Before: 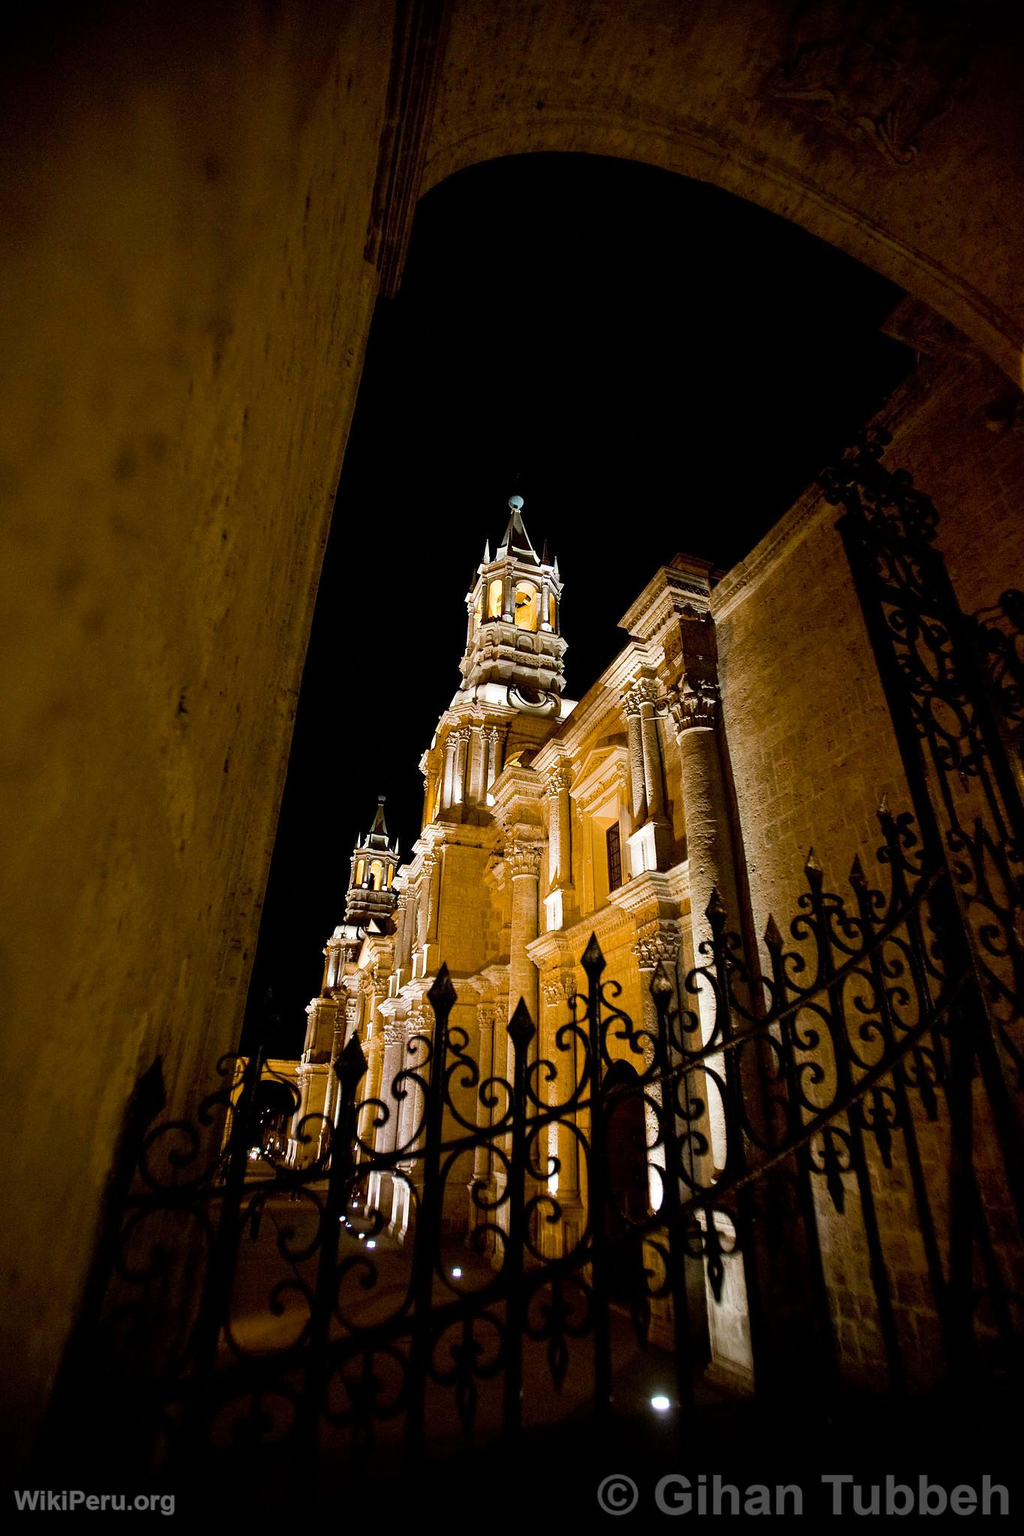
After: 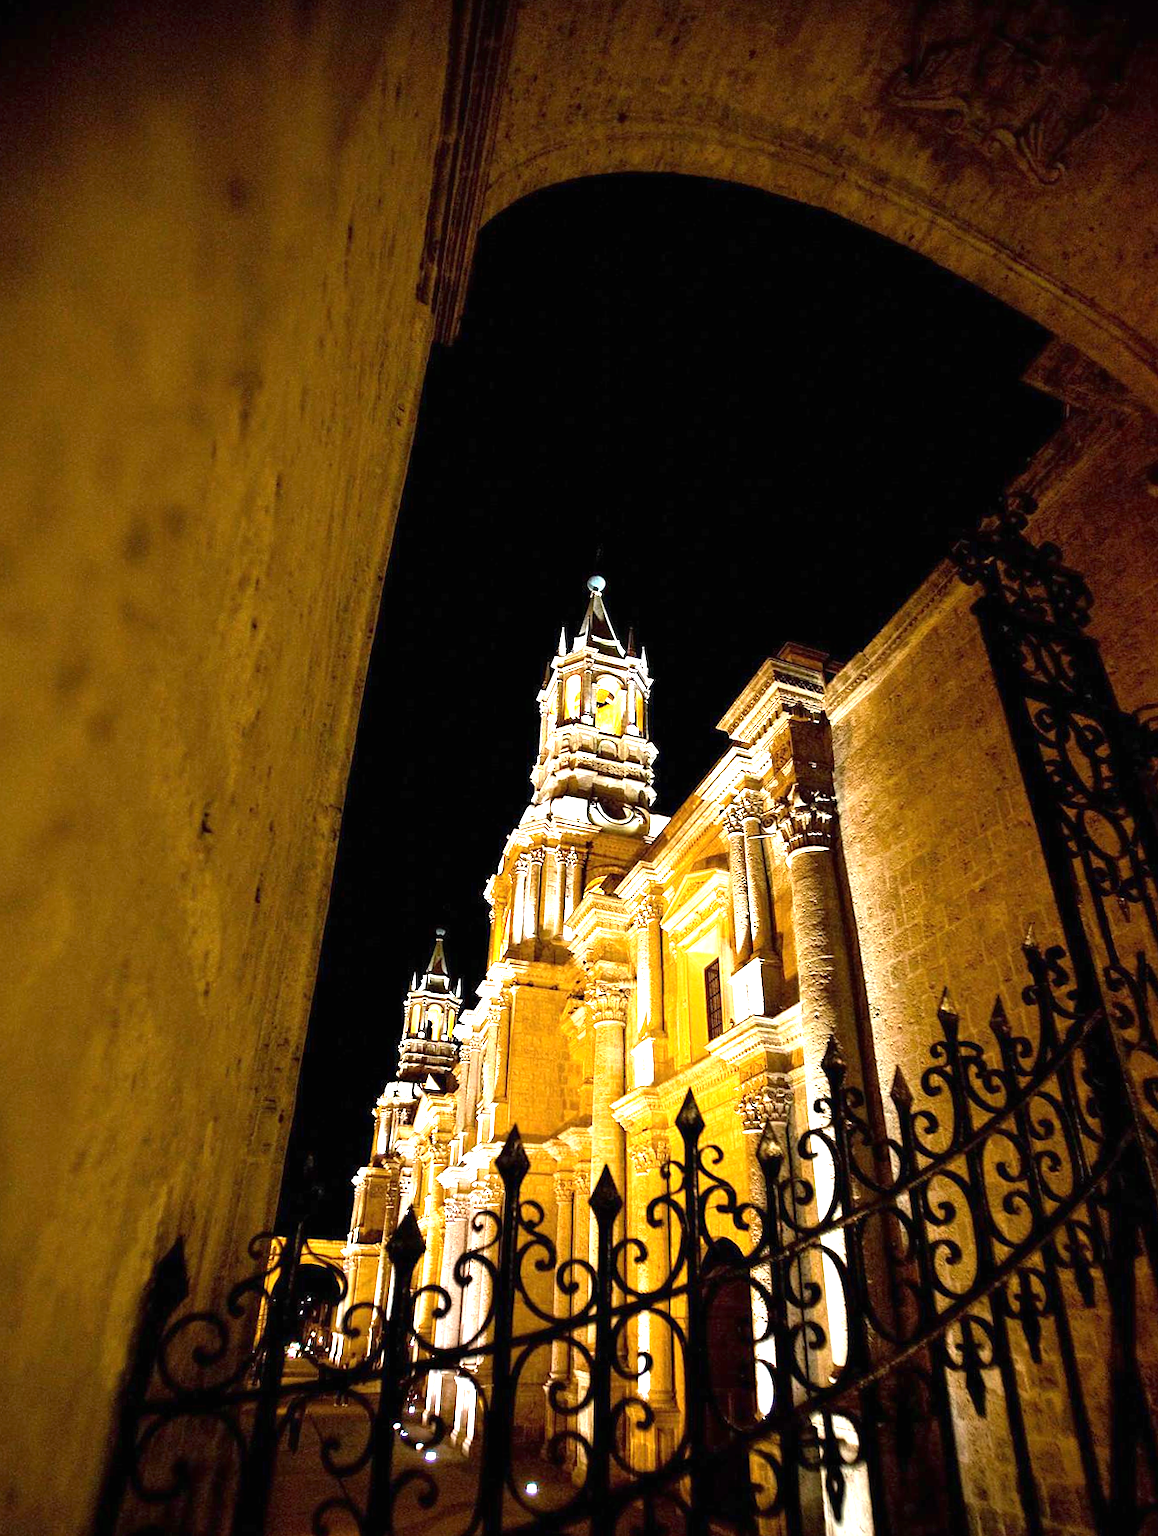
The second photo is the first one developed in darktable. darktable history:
exposure: black level correction 0, exposure 1.525 EV, compensate exposure bias true, compensate highlight preservation false
crop and rotate: angle 0.301°, left 0.303%, right 2.587%, bottom 14.125%
